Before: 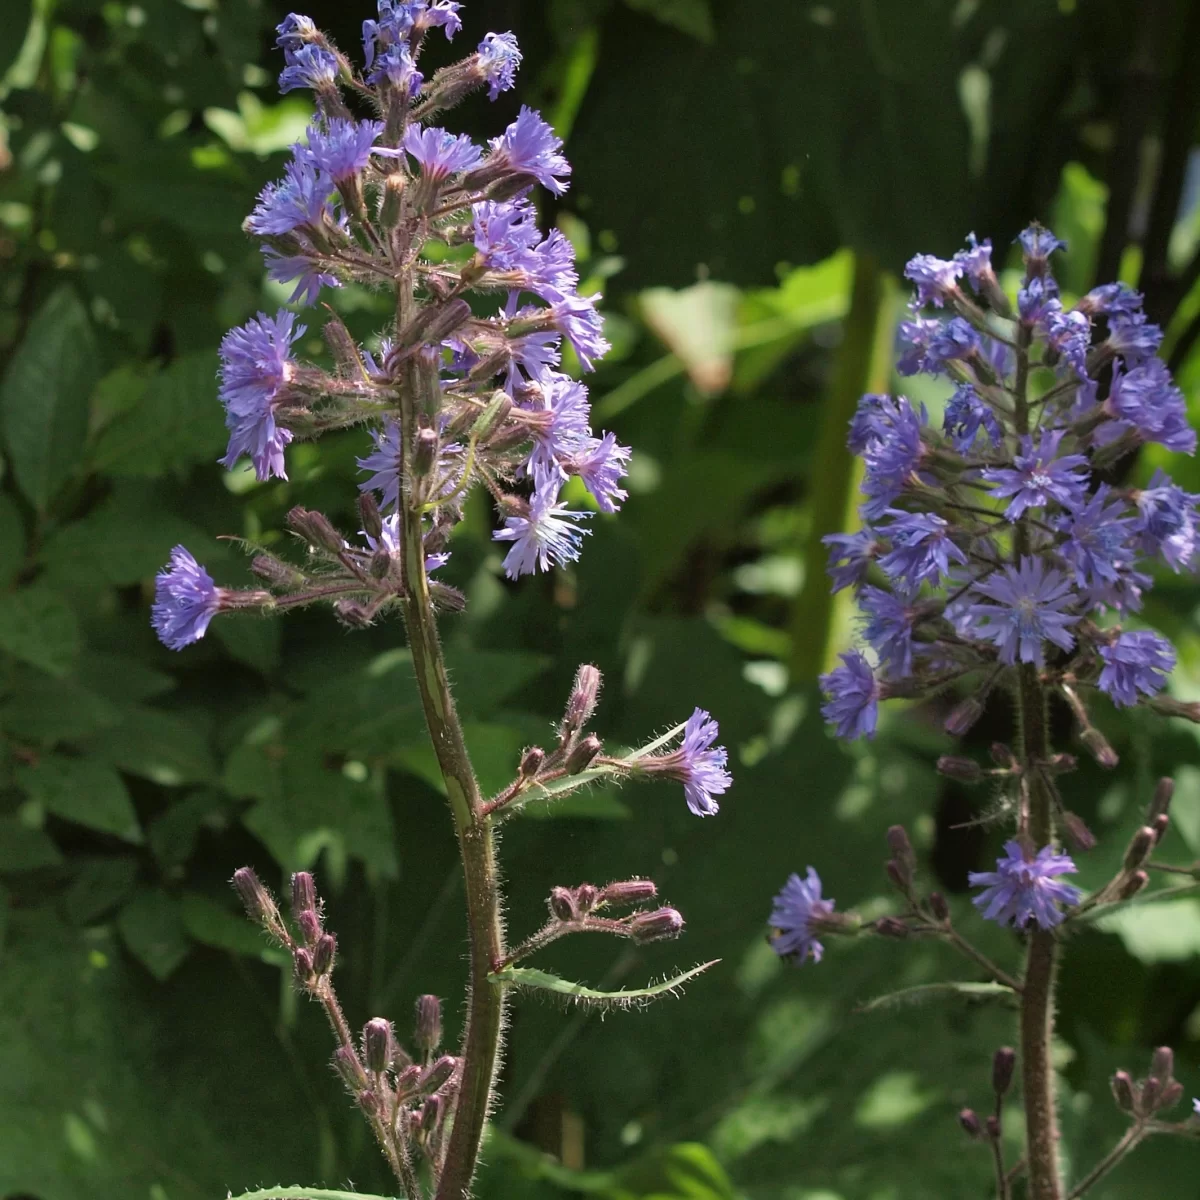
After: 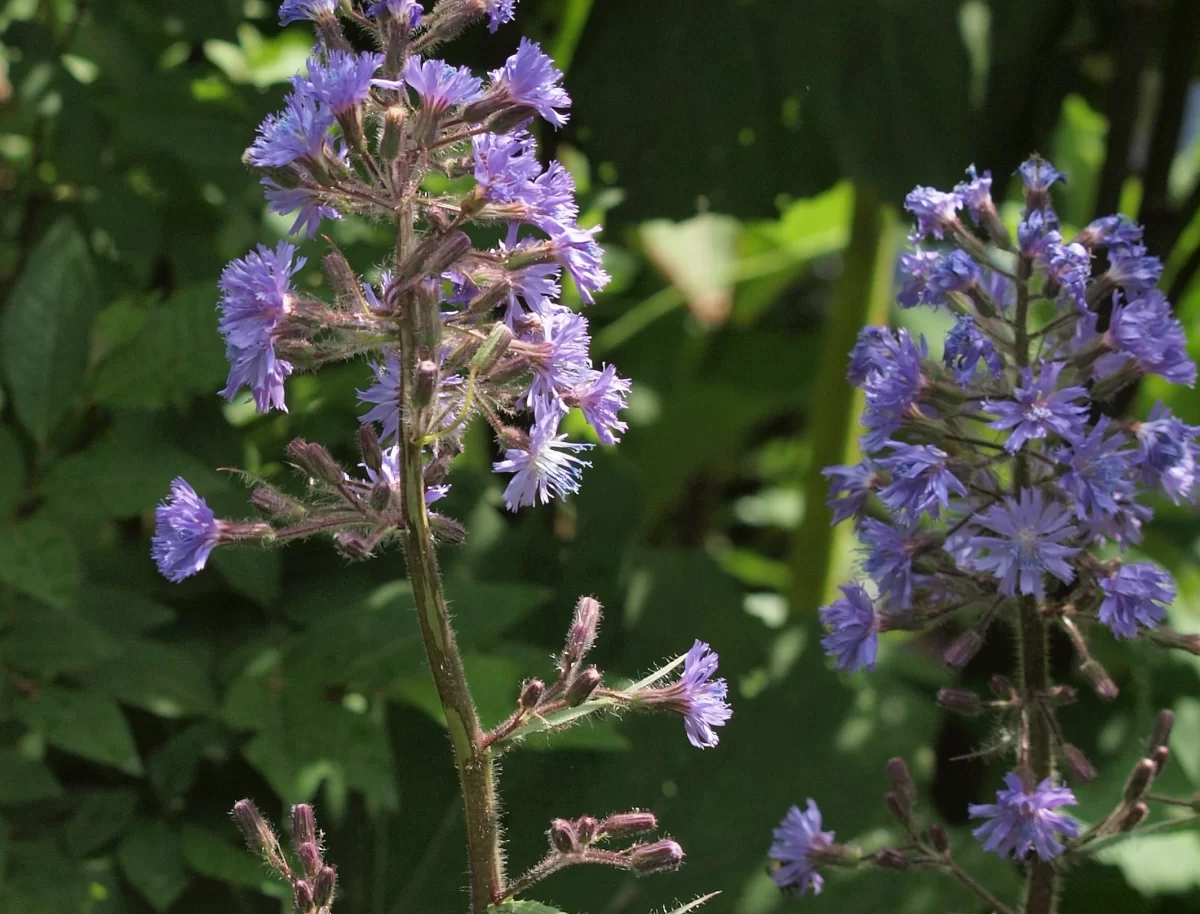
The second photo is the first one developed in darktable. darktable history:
crop: top 5.708%, bottom 18.051%
